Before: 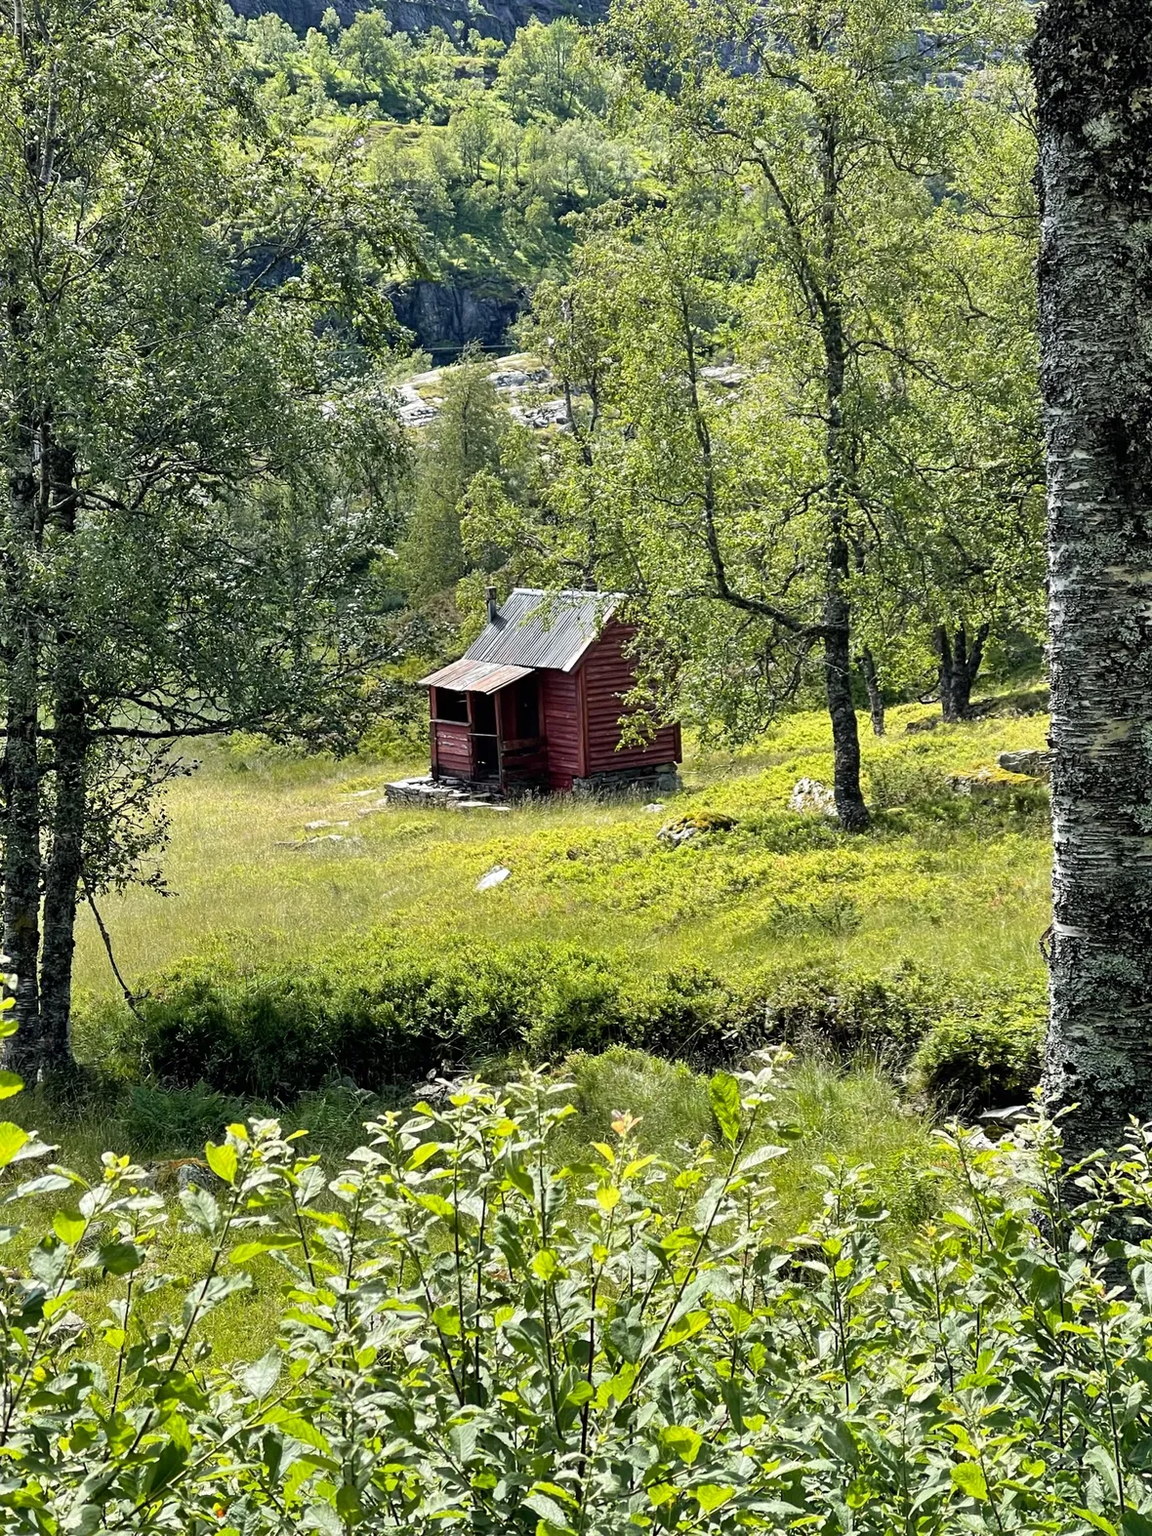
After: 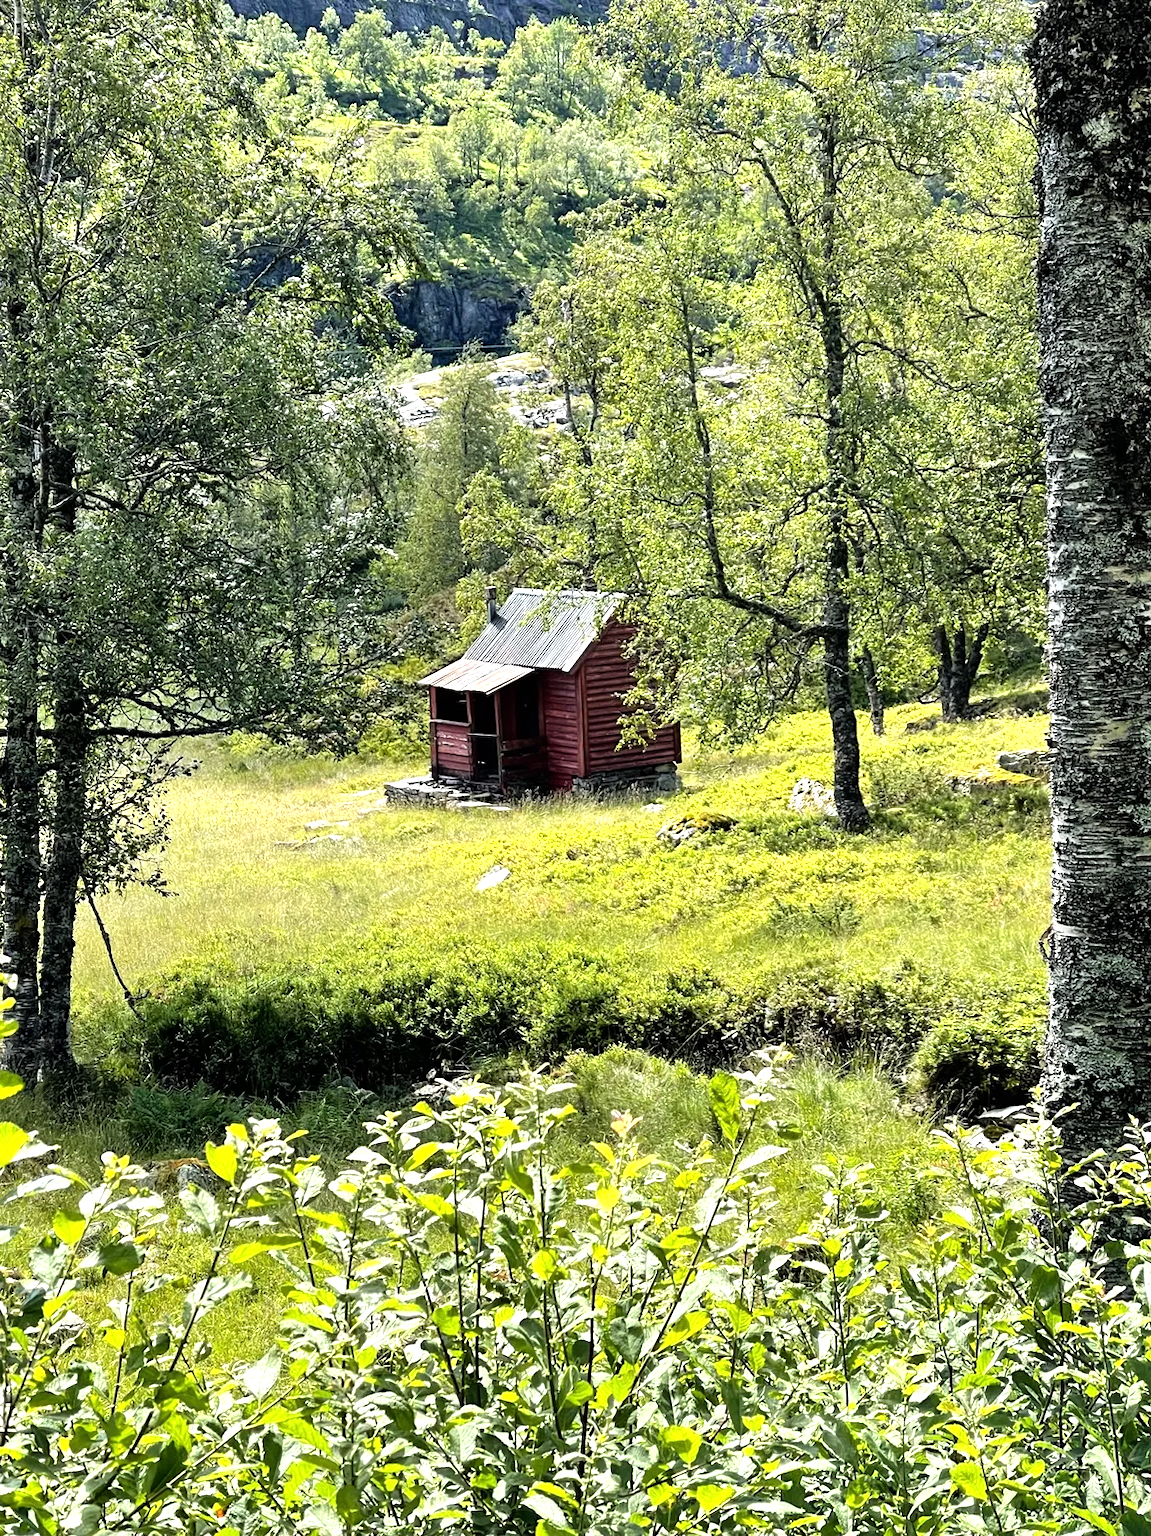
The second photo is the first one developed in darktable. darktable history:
tone equalizer: -8 EV -0.723 EV, -7 EV -0.67 EV, -6 EV -0.574 EV, -5 EV -0.409 EV, -3 EV 0.397 EV, -2 EV 0.6 EV, -1 EV 0.678 EV, +0 EV 0.723 EV
